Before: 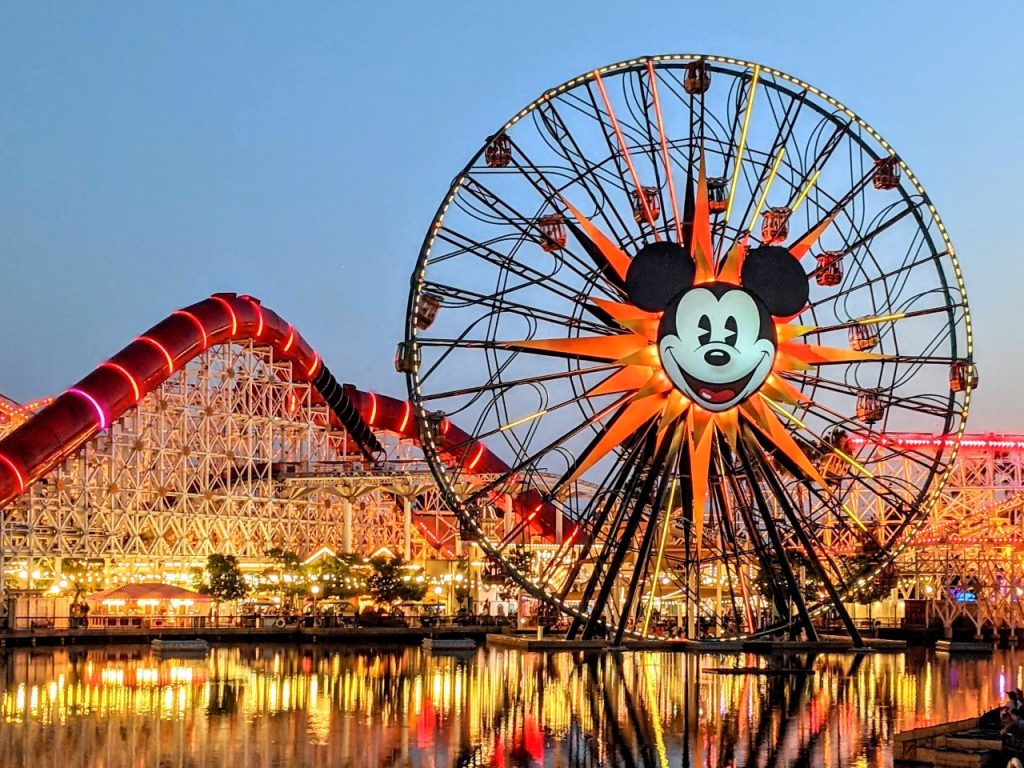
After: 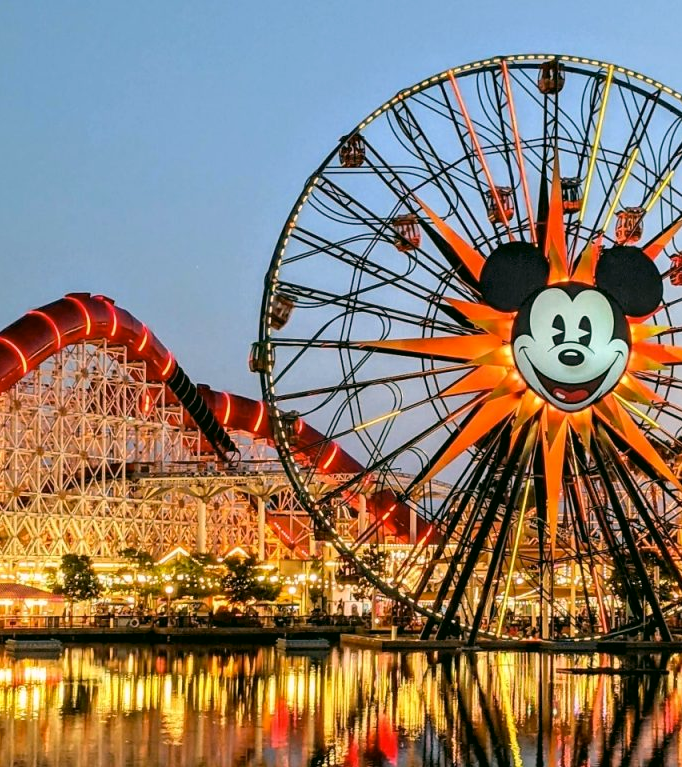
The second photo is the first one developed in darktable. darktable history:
color correction: highlights a* 4.02, highlights b* 4.98, shadows a* -7.55, shadows b* 4.98
crop and rotate: left 14.292%, right 19.041%
